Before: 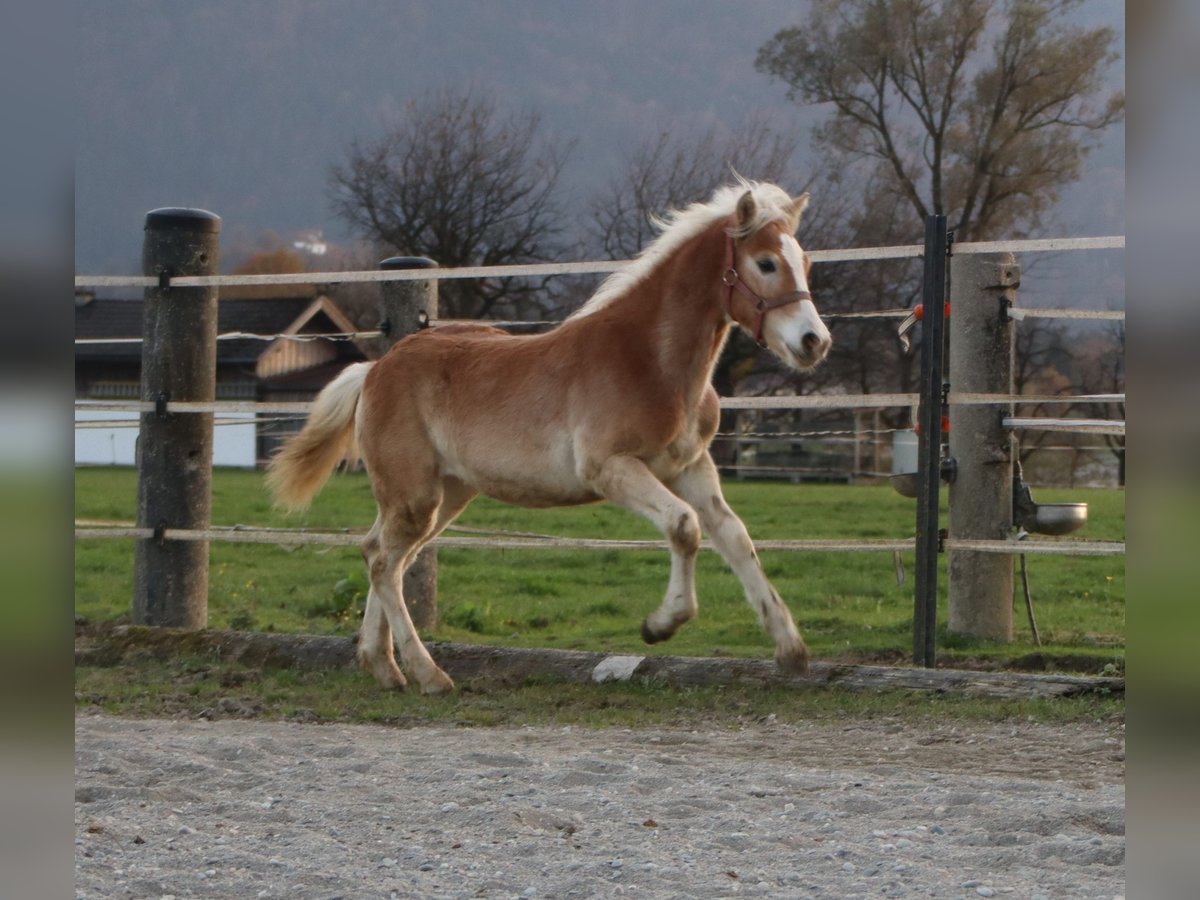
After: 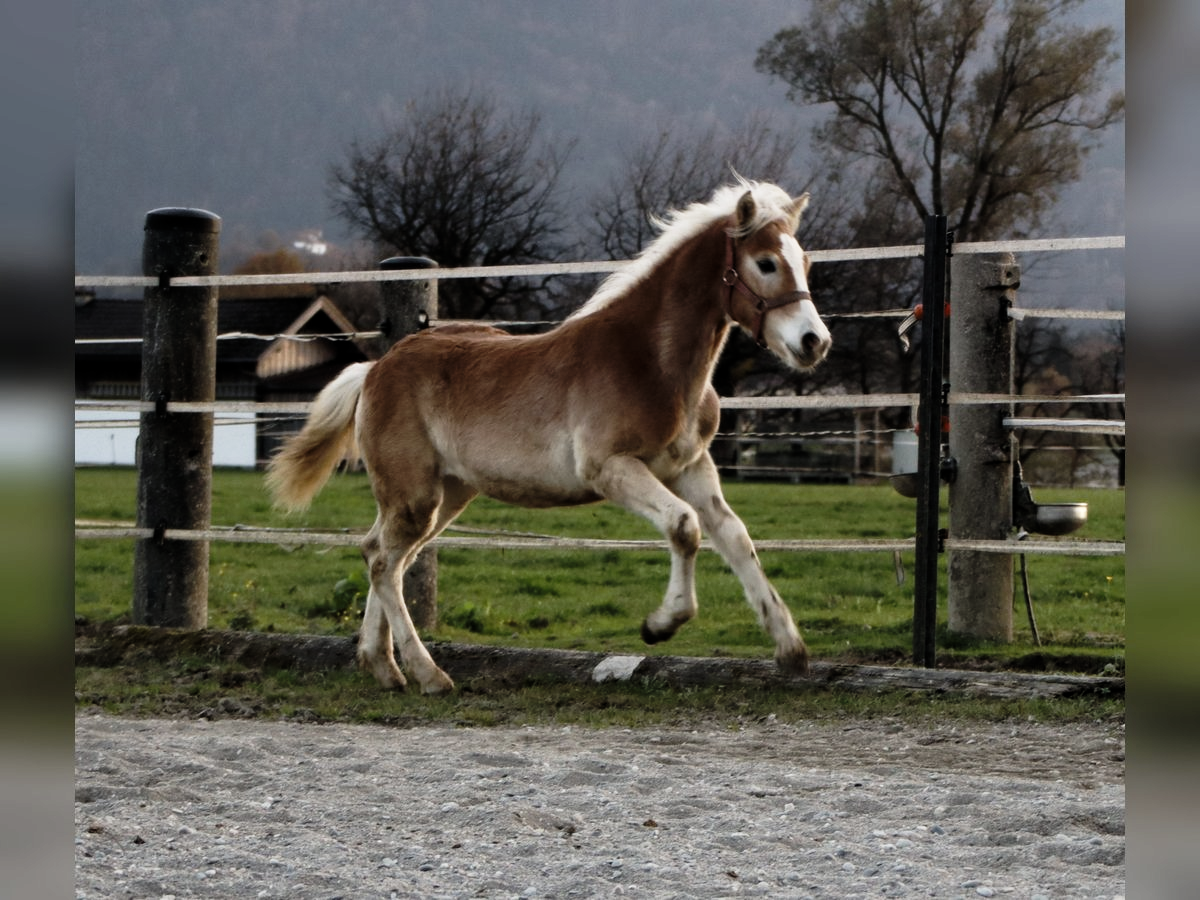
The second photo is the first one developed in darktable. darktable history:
levels: mode automatic, black 0.079%, gray 59.33%, levels [0.072, 0.414, 0.976]
base curve: curves: ch0 [(0, 0) (0.028, 0.03) (0.121, 0.232) (0.46, 0.748) (0.859, 0.968) (1, 1)], preserve colors none
